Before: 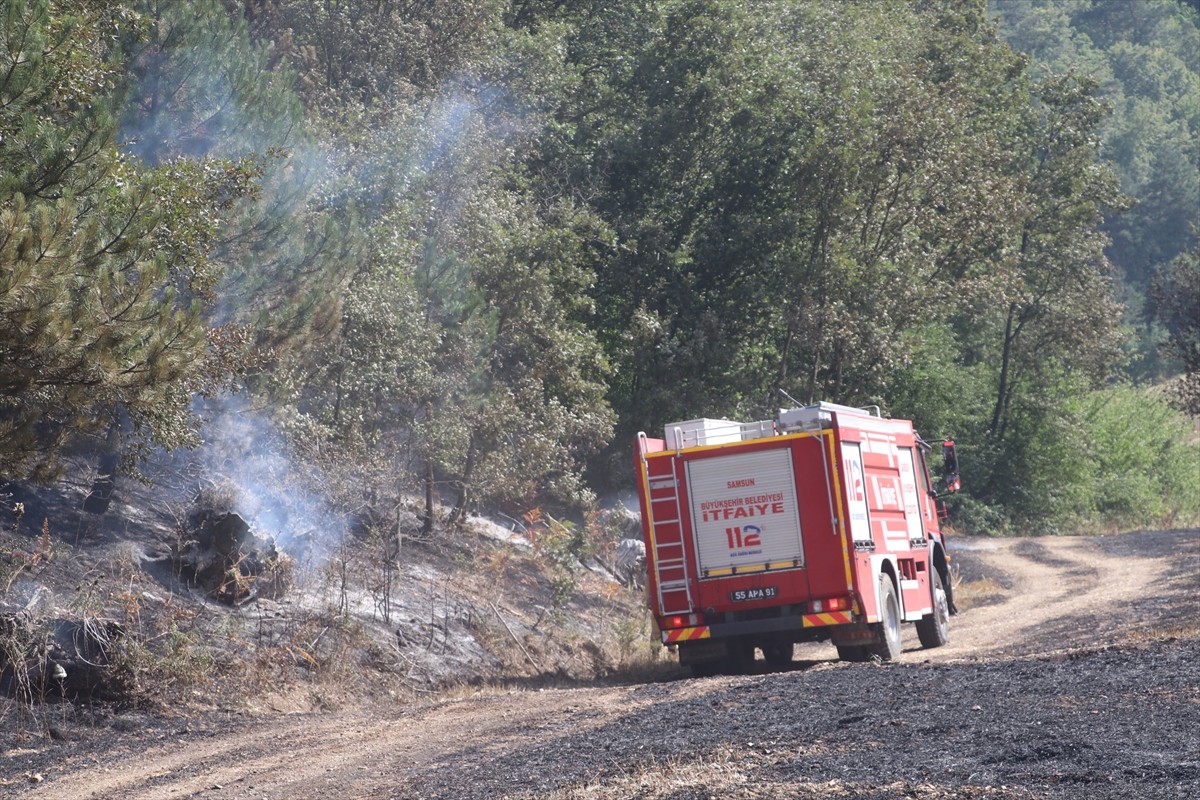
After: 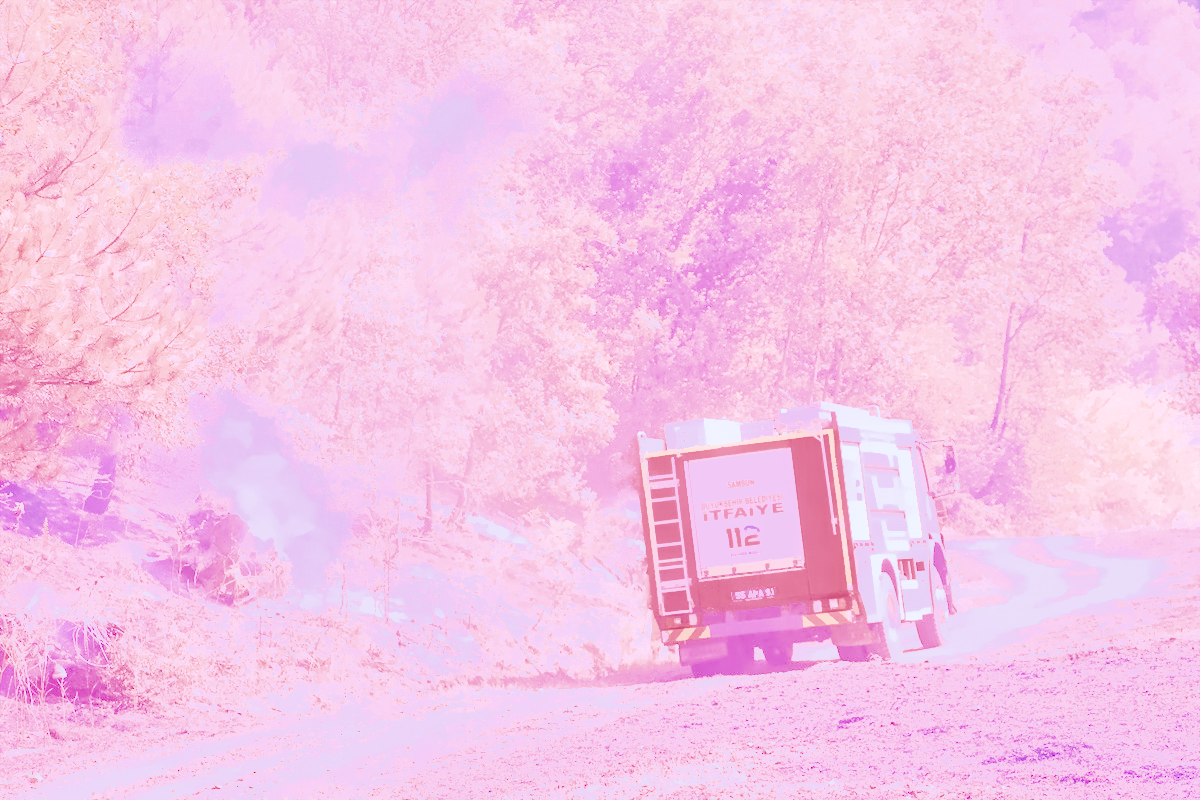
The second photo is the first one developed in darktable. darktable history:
local contrast: on, module defaults
color calibration: illuminant as shot in camera, x 0.358, y 0.373, temperature 4628.91 K
denoise (profiled): preserve shadows 1.52, scattering 0.002, a [-1, 0, 0], compensate highlight preservation false
haze removal: compatibility mode true, adaptive false
highlight reconstruction: on, module defaults
hot pixels: on, module defaults
lens correction: scale 1, crop 1, focal 16, aperture 5.6, distance 1000, camera "Canon EOS RP", lens "Canon RF 16mm F2.8 STM"
shadows and highlights: on, module defaults
white balance: red 2.229, blue 1.46
velvia: on, module defaults
color balance rgb "Colors on Steroids": linear chroma grading › shadows 10%, linear chroma grading › highlights 10%, linear chroma grading › global chroma 15%, linear chroma grading › mid-tones 15%, perceptual saturation grading › global saturation 40%, perceptual saturation grading › highlights -25%, perceptual saturation grading › mid-tones 35%, perceptual saturation grading › shadows 35%, perceptual brilliance grading › global brilliance 11.29%, global vibrance 11.29%
filmic rgb: black relative exposure -16 EV, white relative exposure 6.29 EV, hardness 5.1, contrast 1.35
tone equalizer "mask blending: all purposes": on, module defaults
exposure: black level correction 0, exposure 1.45 EV, compensate exposure bias true, compensate highlight preservation false
